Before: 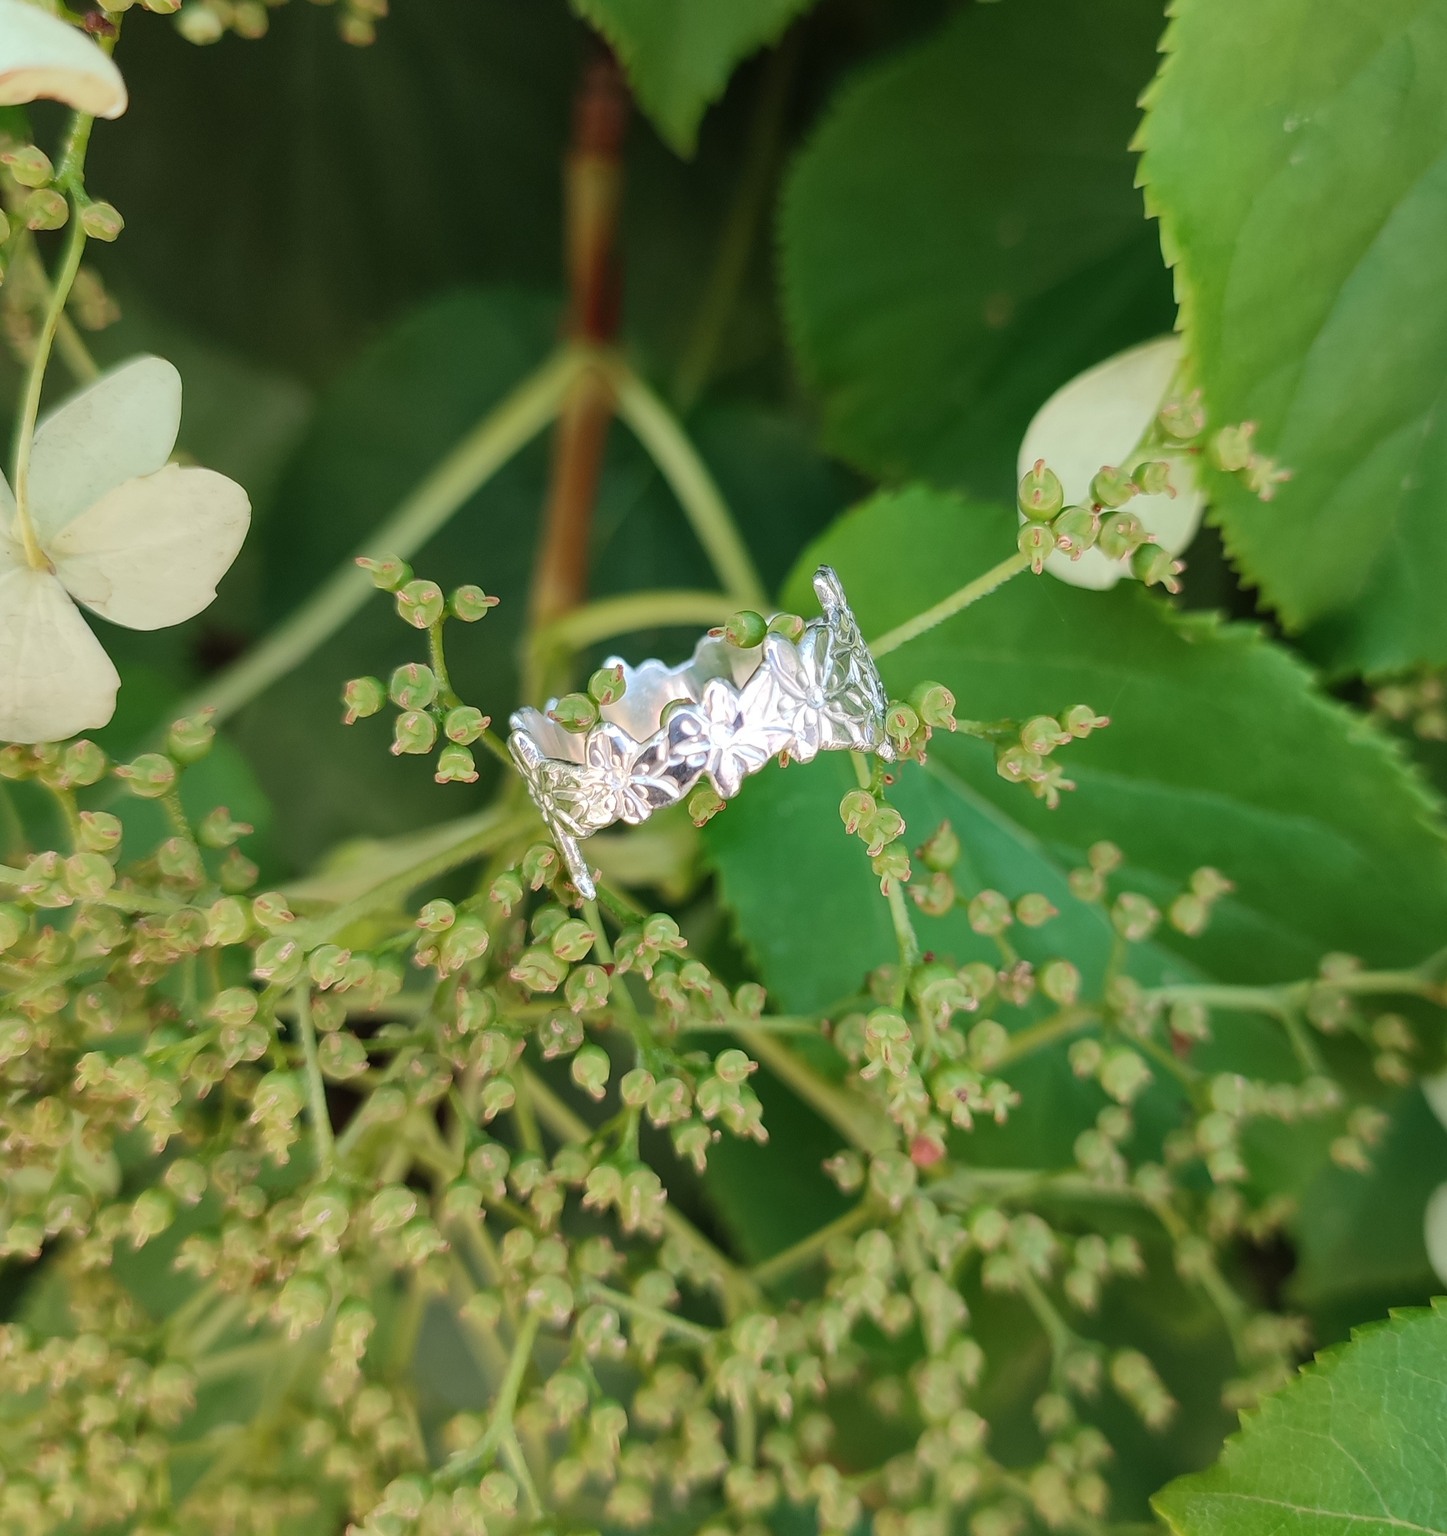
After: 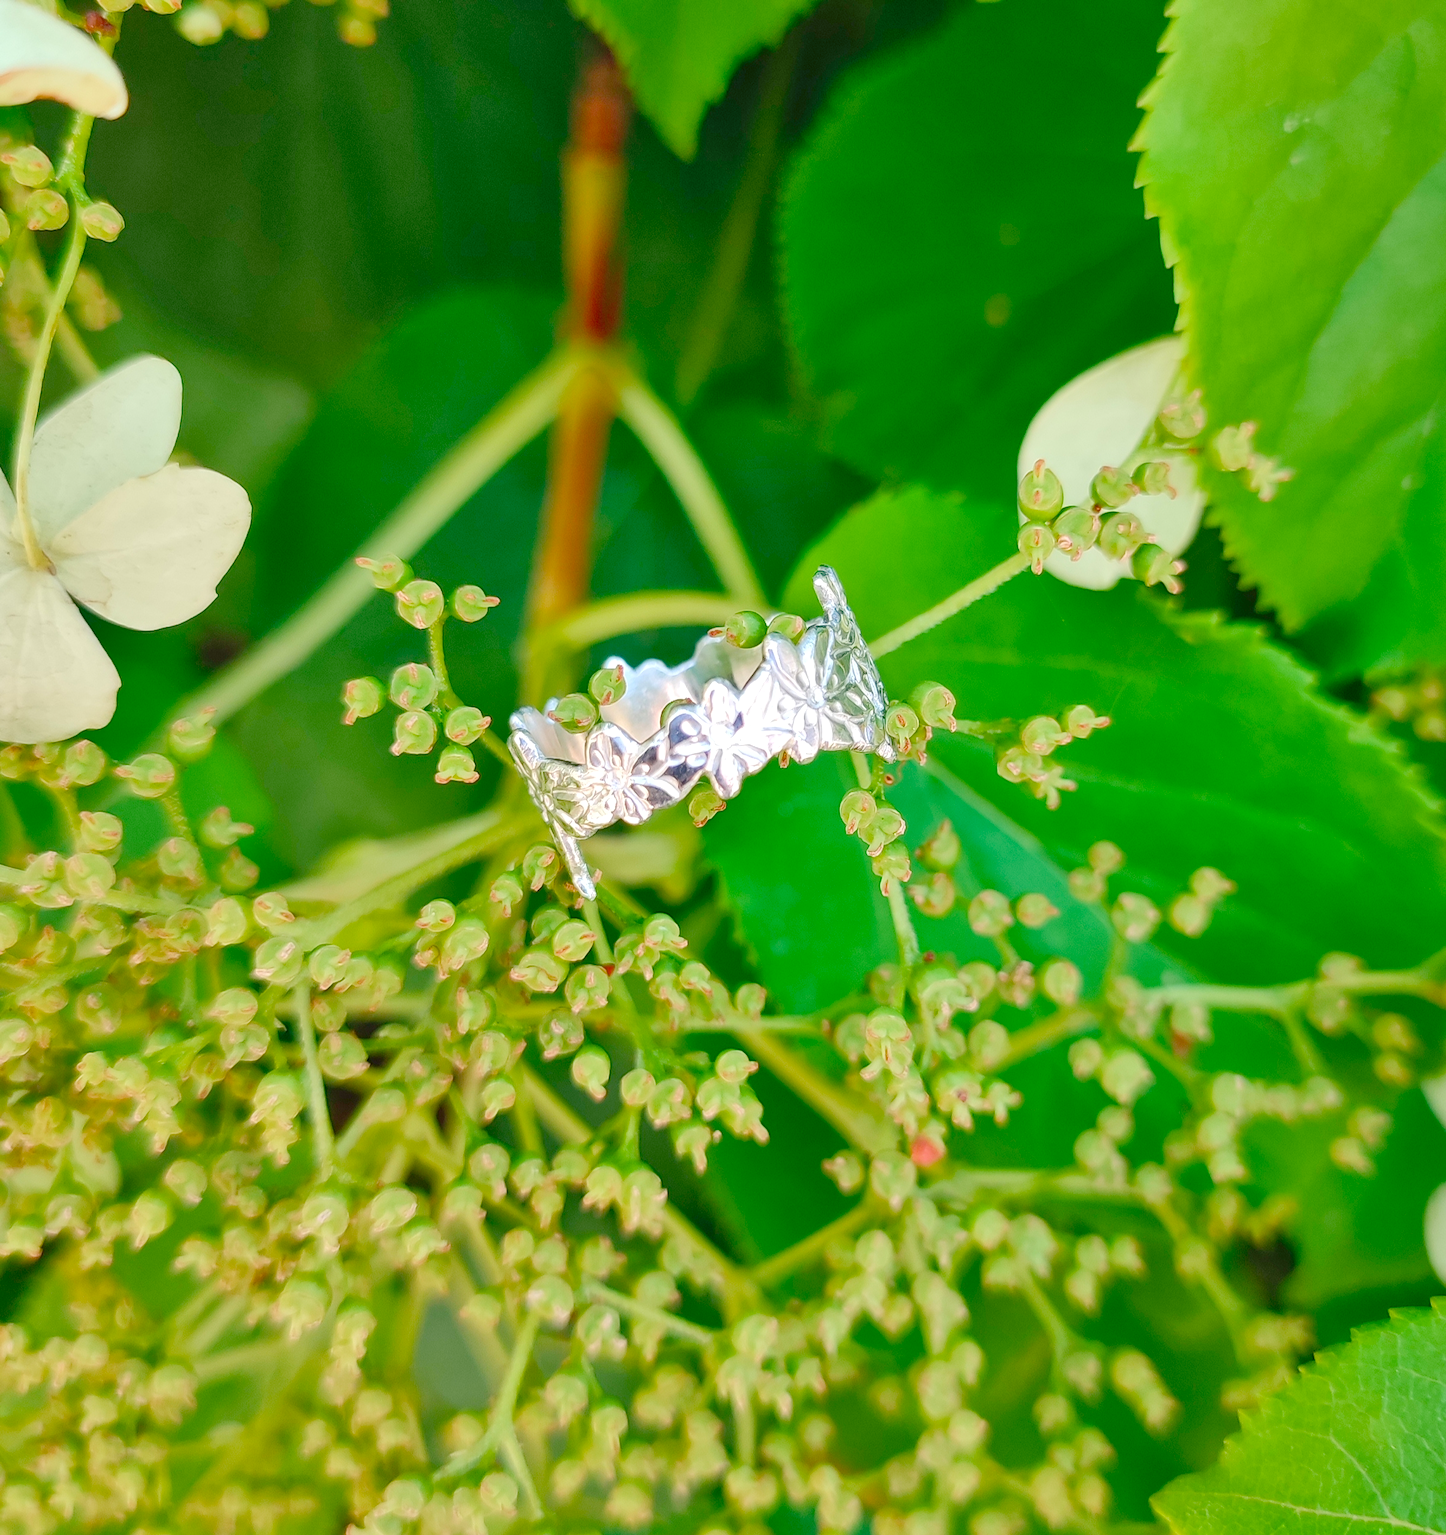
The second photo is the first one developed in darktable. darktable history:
color balance rgb: shadows lift › chroma 4.102%, shadows lift › hue 251.66°, power › hue 75.29°, perceptual saturation grading › global saturation 26.546%, perceptual saturation grading › highlights -28.613%, perceptual saturation grading › mid-tones 15.294%, perceptual saturation grading › shadows 33.85%
shadows and highlights: highlights color adjustment 0.07%, low approximation 0.01, soften with gaussian
levels: levels [0, 0.397, 0.955]
